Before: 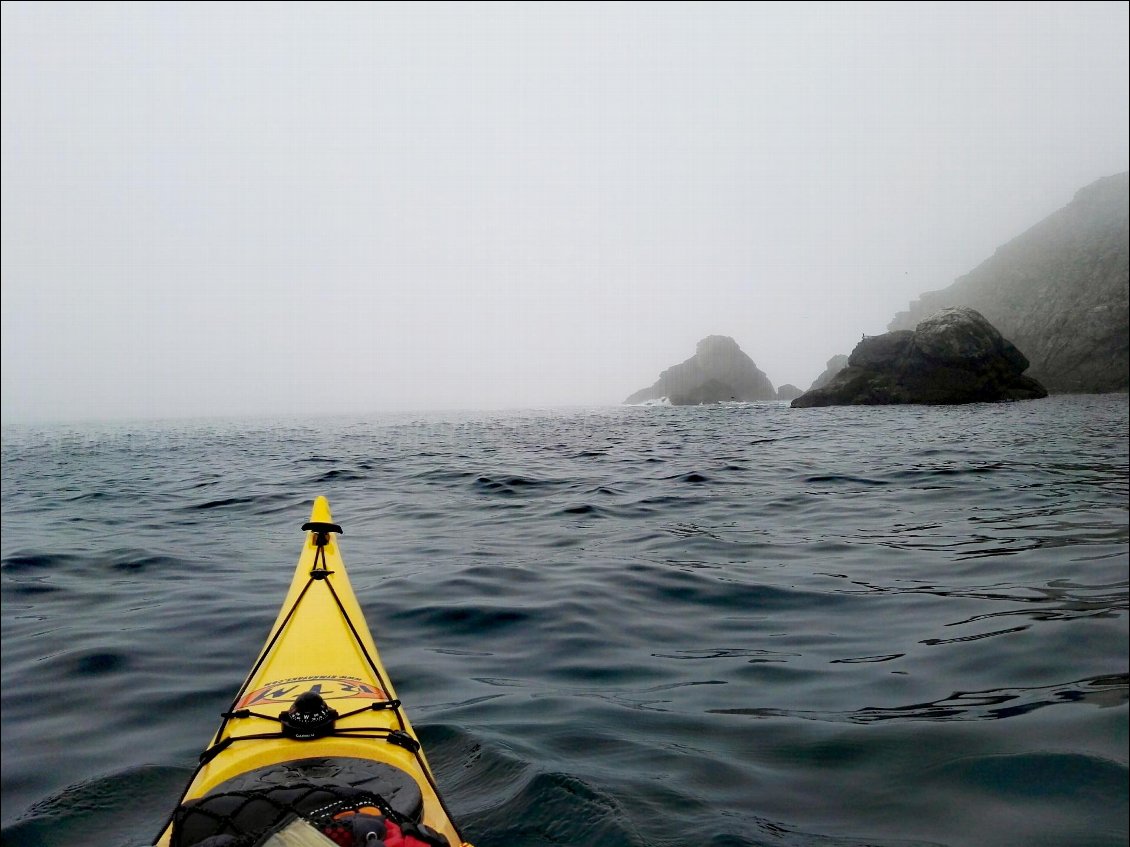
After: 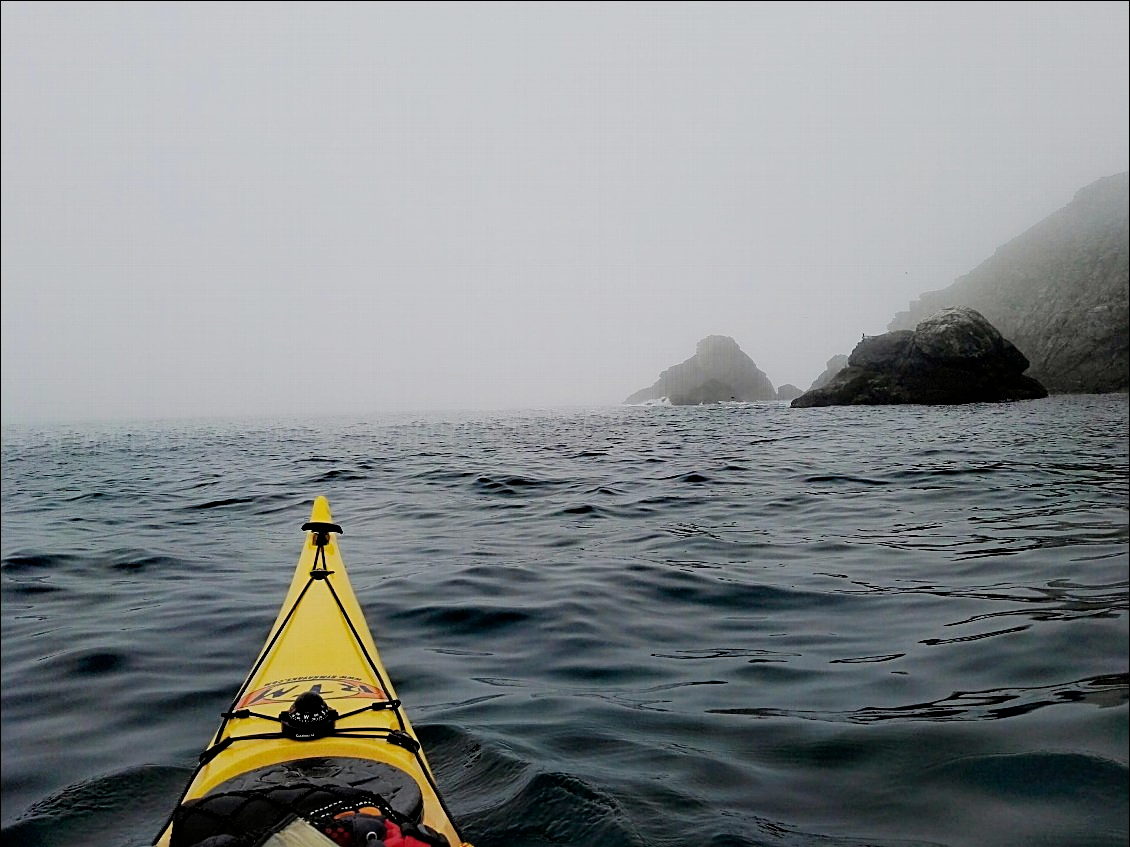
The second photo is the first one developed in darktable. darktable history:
filmic rgb: black relative exposure -8.01 EV, white relative exposure 4.05 EV, hardness 4.21, iterations of high-quality reconstruction 0
sharpen: amount 0.563
